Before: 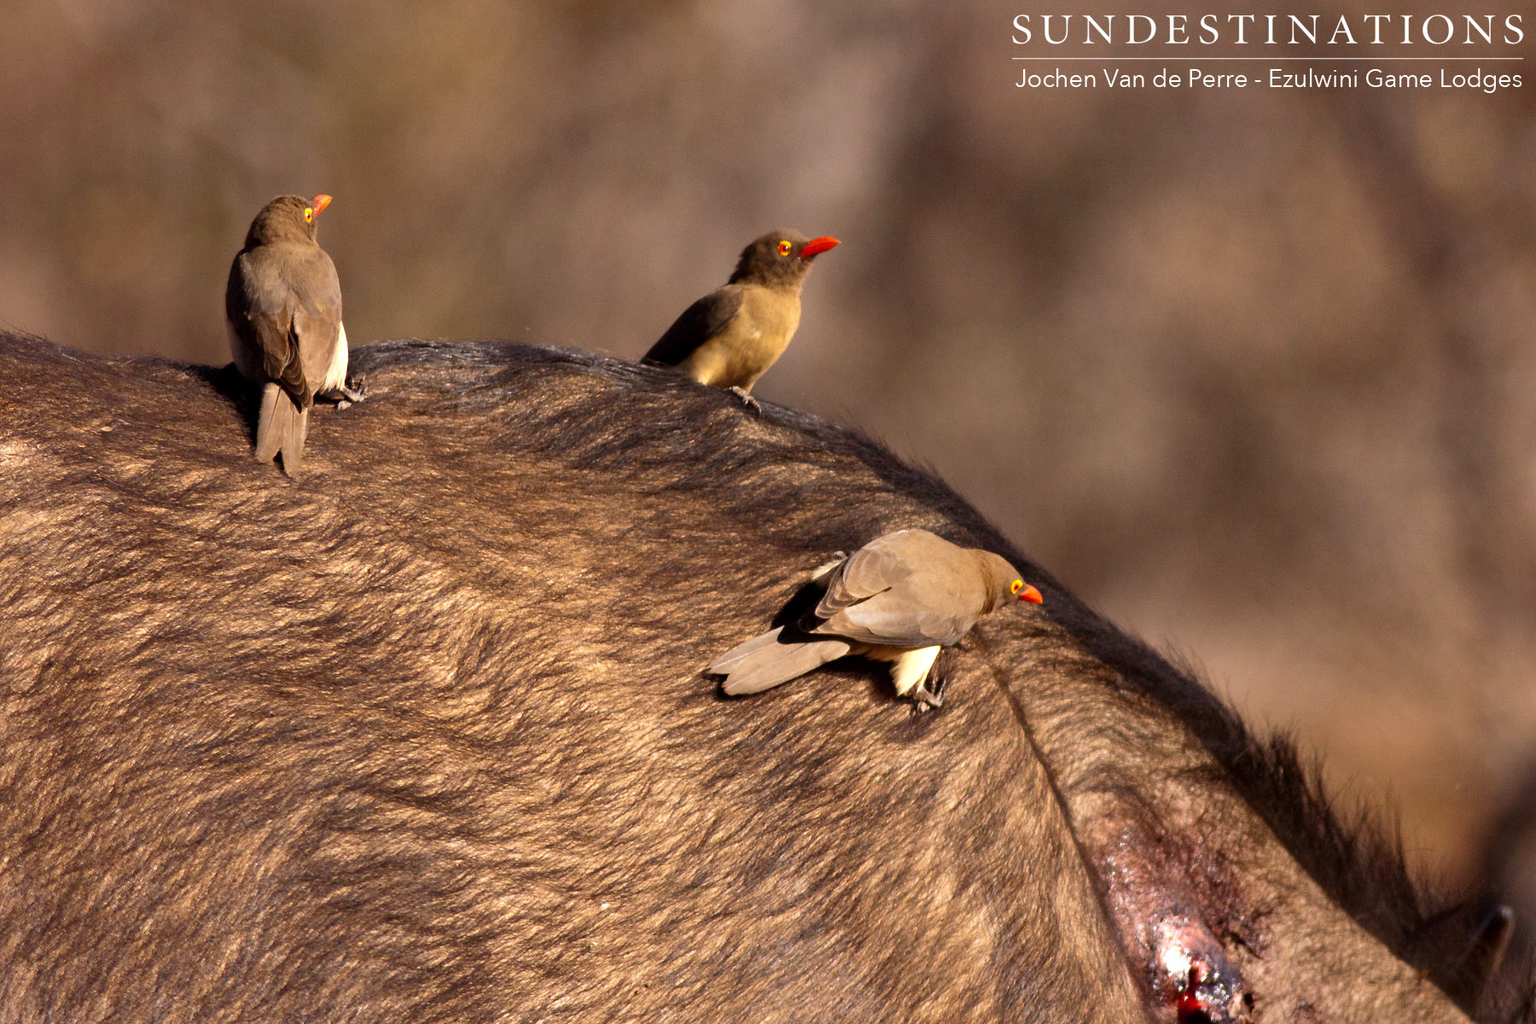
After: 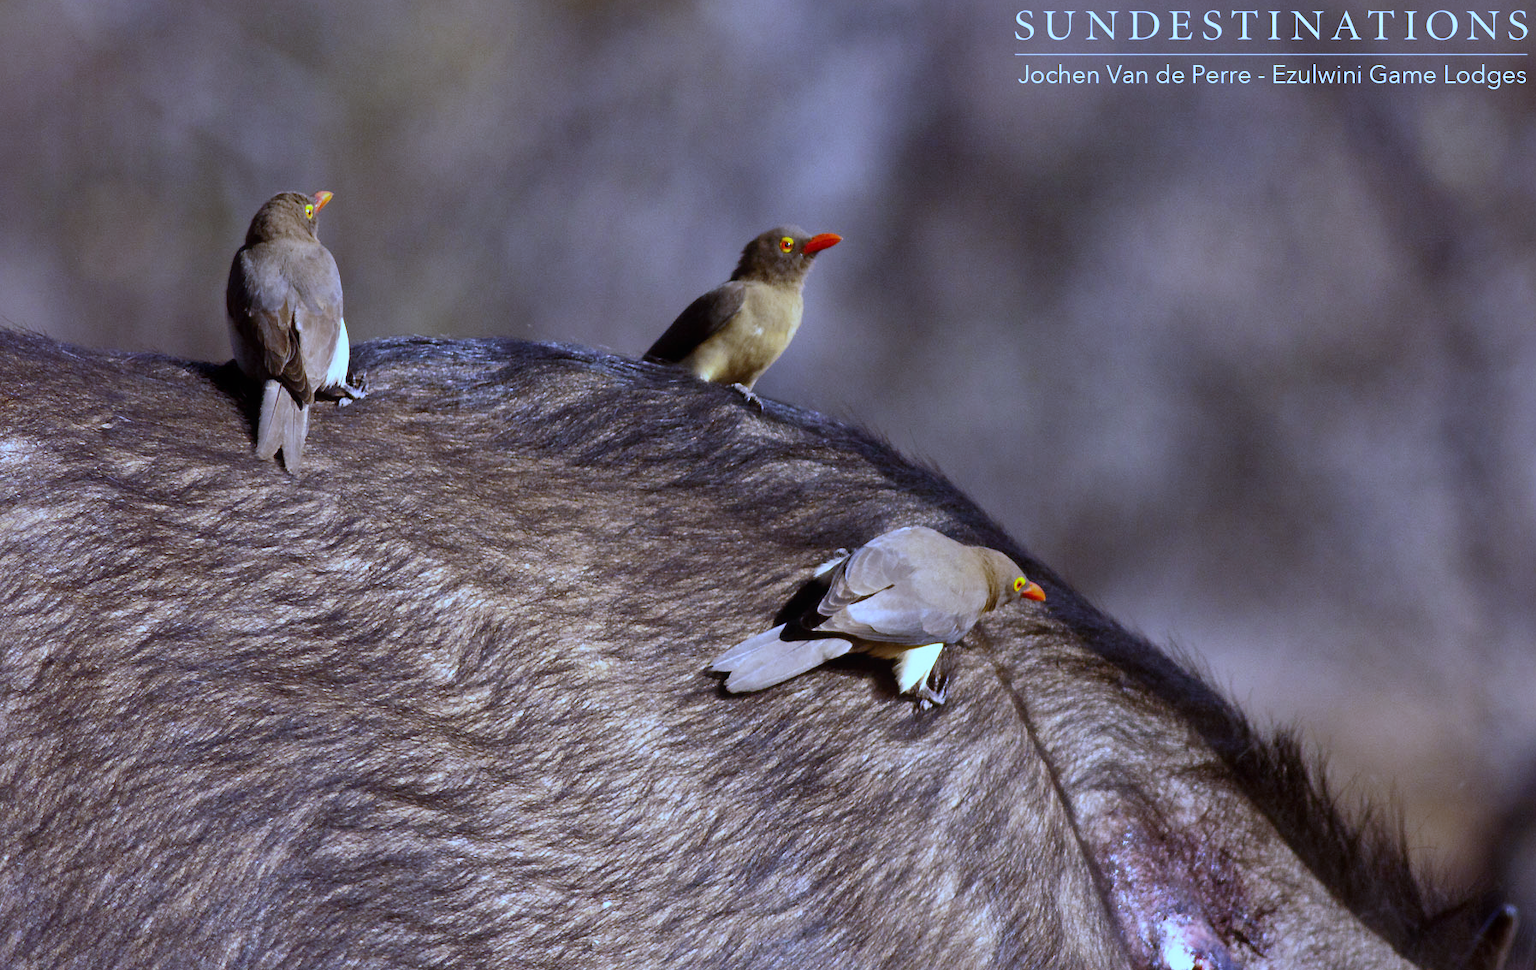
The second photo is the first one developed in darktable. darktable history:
crop: top 0.448%, right 0.264%, bottom 5.045%
exposure: compensate highlight preservation false
local contrast: mode bilateral grid, contrast 20, coarseness 50, detail 120%, midtone range 0.2
contrast equalizer: octaves 7, y [[0.6 ×6], [0.55 ×6], [0 ×6], [0 ×6], [0 ×6]], mix -0.2
white balance: red 0.766, blue 1.537
